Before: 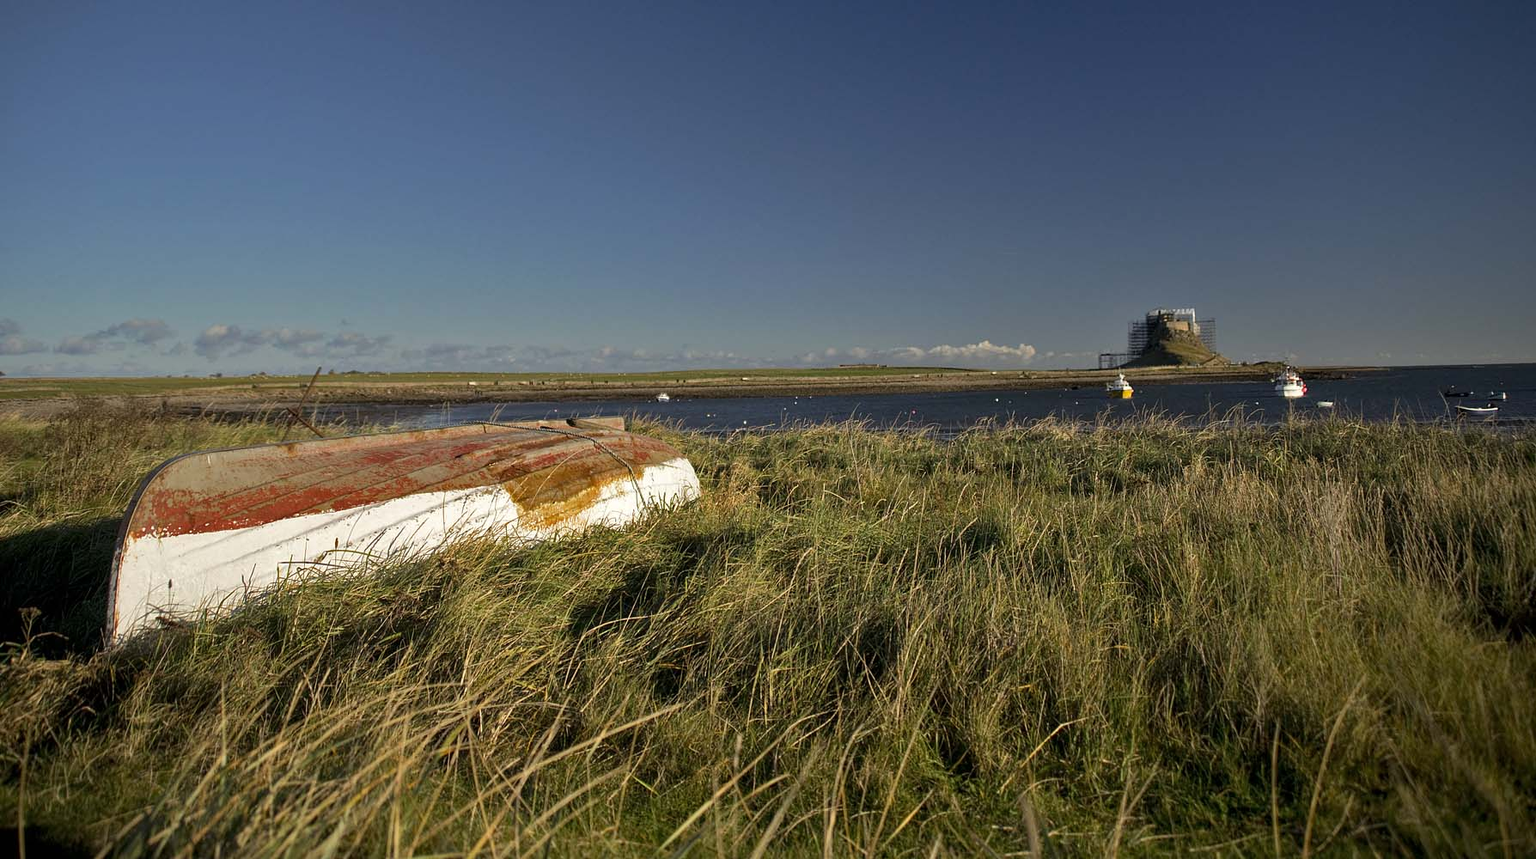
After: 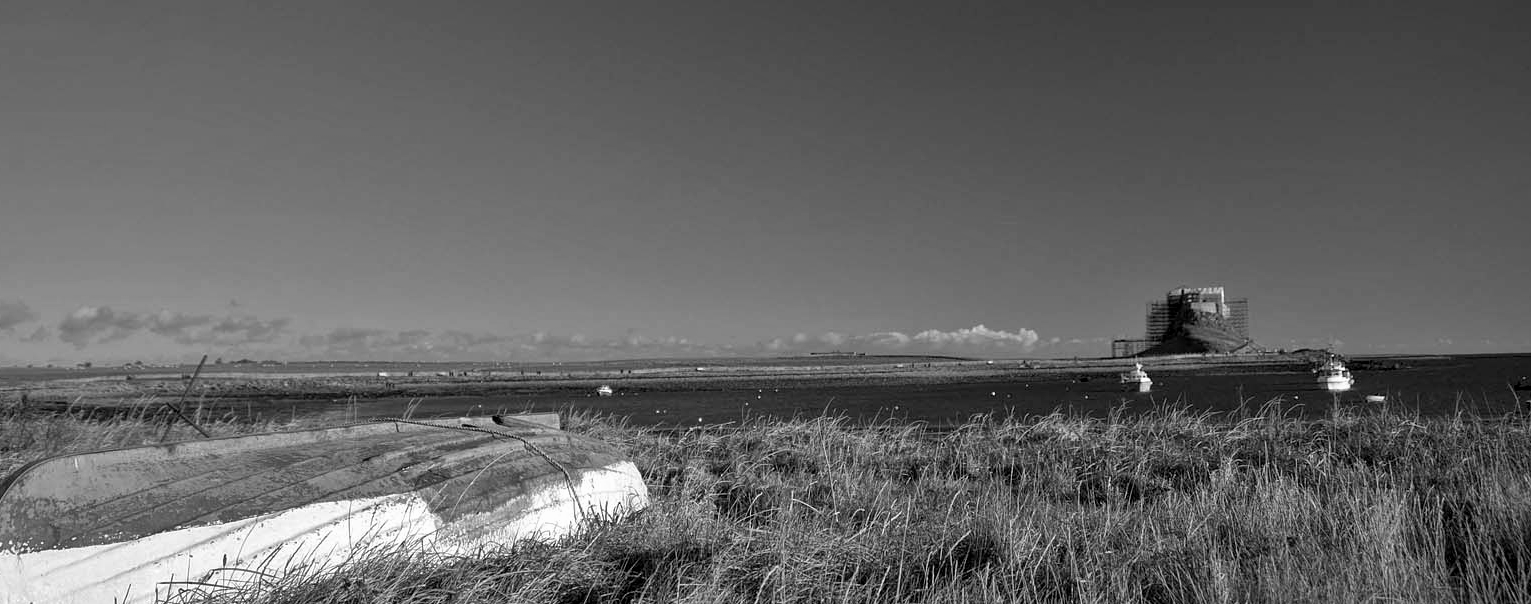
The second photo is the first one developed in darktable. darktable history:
crop and rotate: left 9.345%, top 7.22%, right 4.982%, bottom 32.331%
monochrome: on, module defaults
velvia: on, module defaults
local contrast: highlights 100%, shadows 100%, detail 120%, midtone range 0.2
